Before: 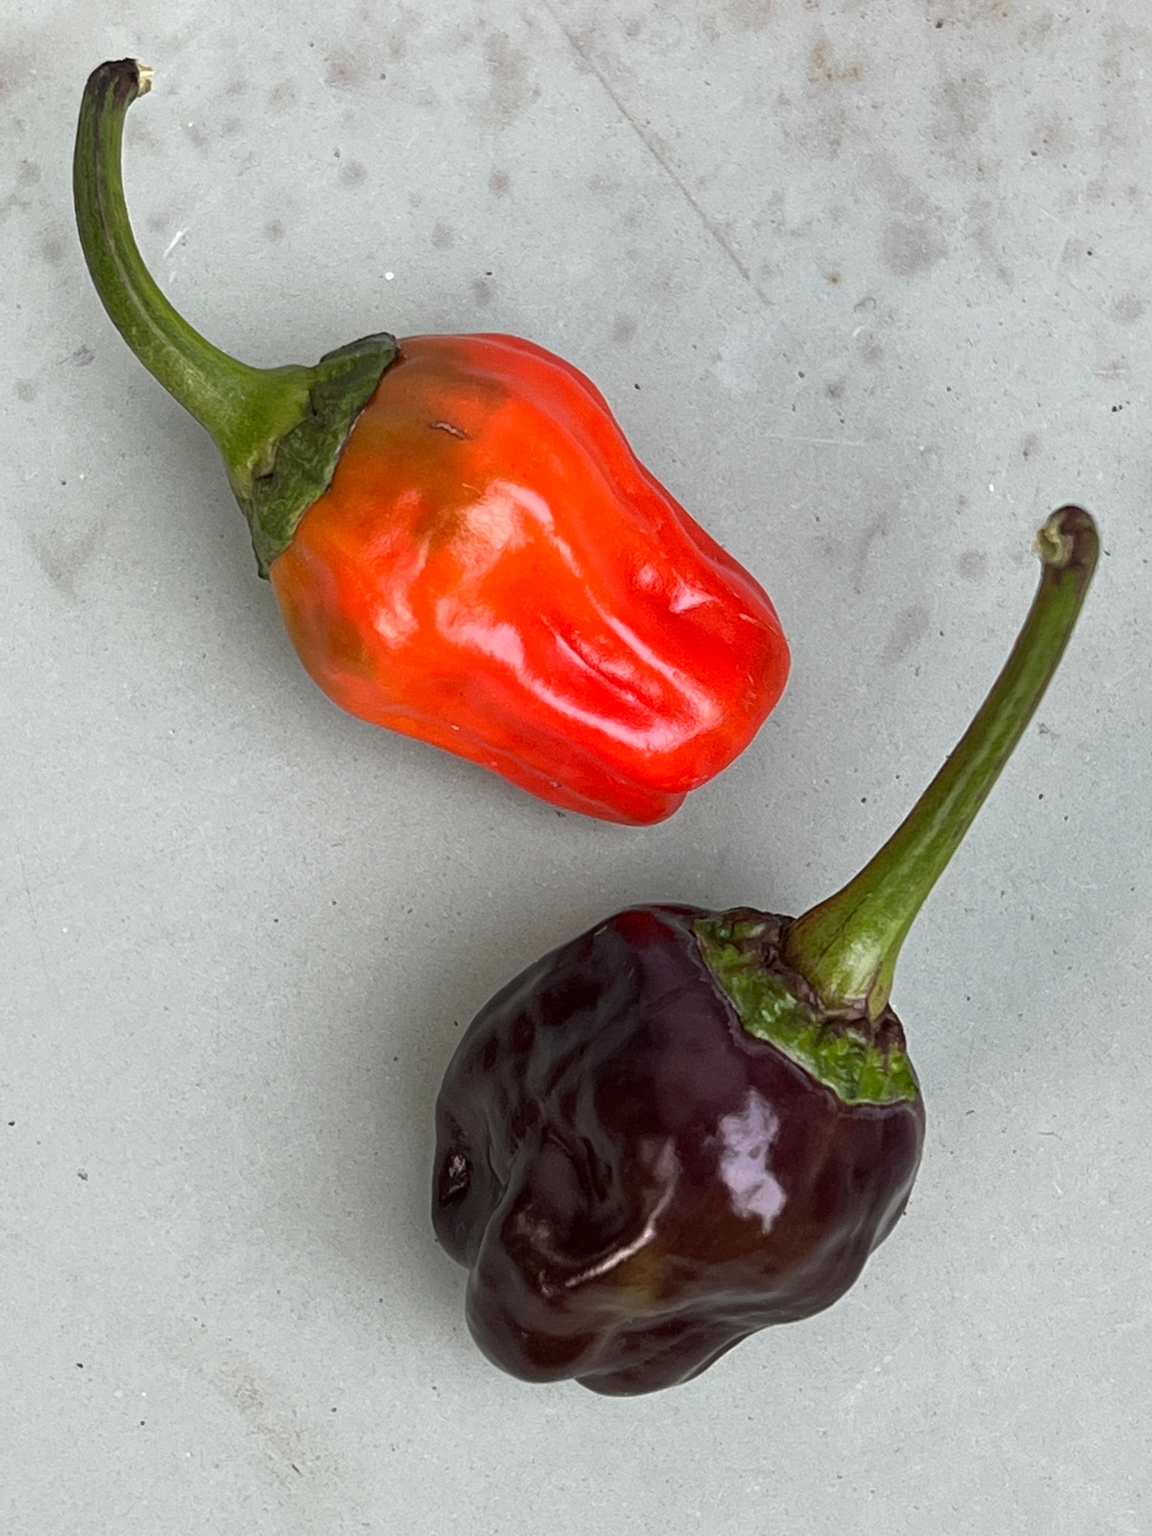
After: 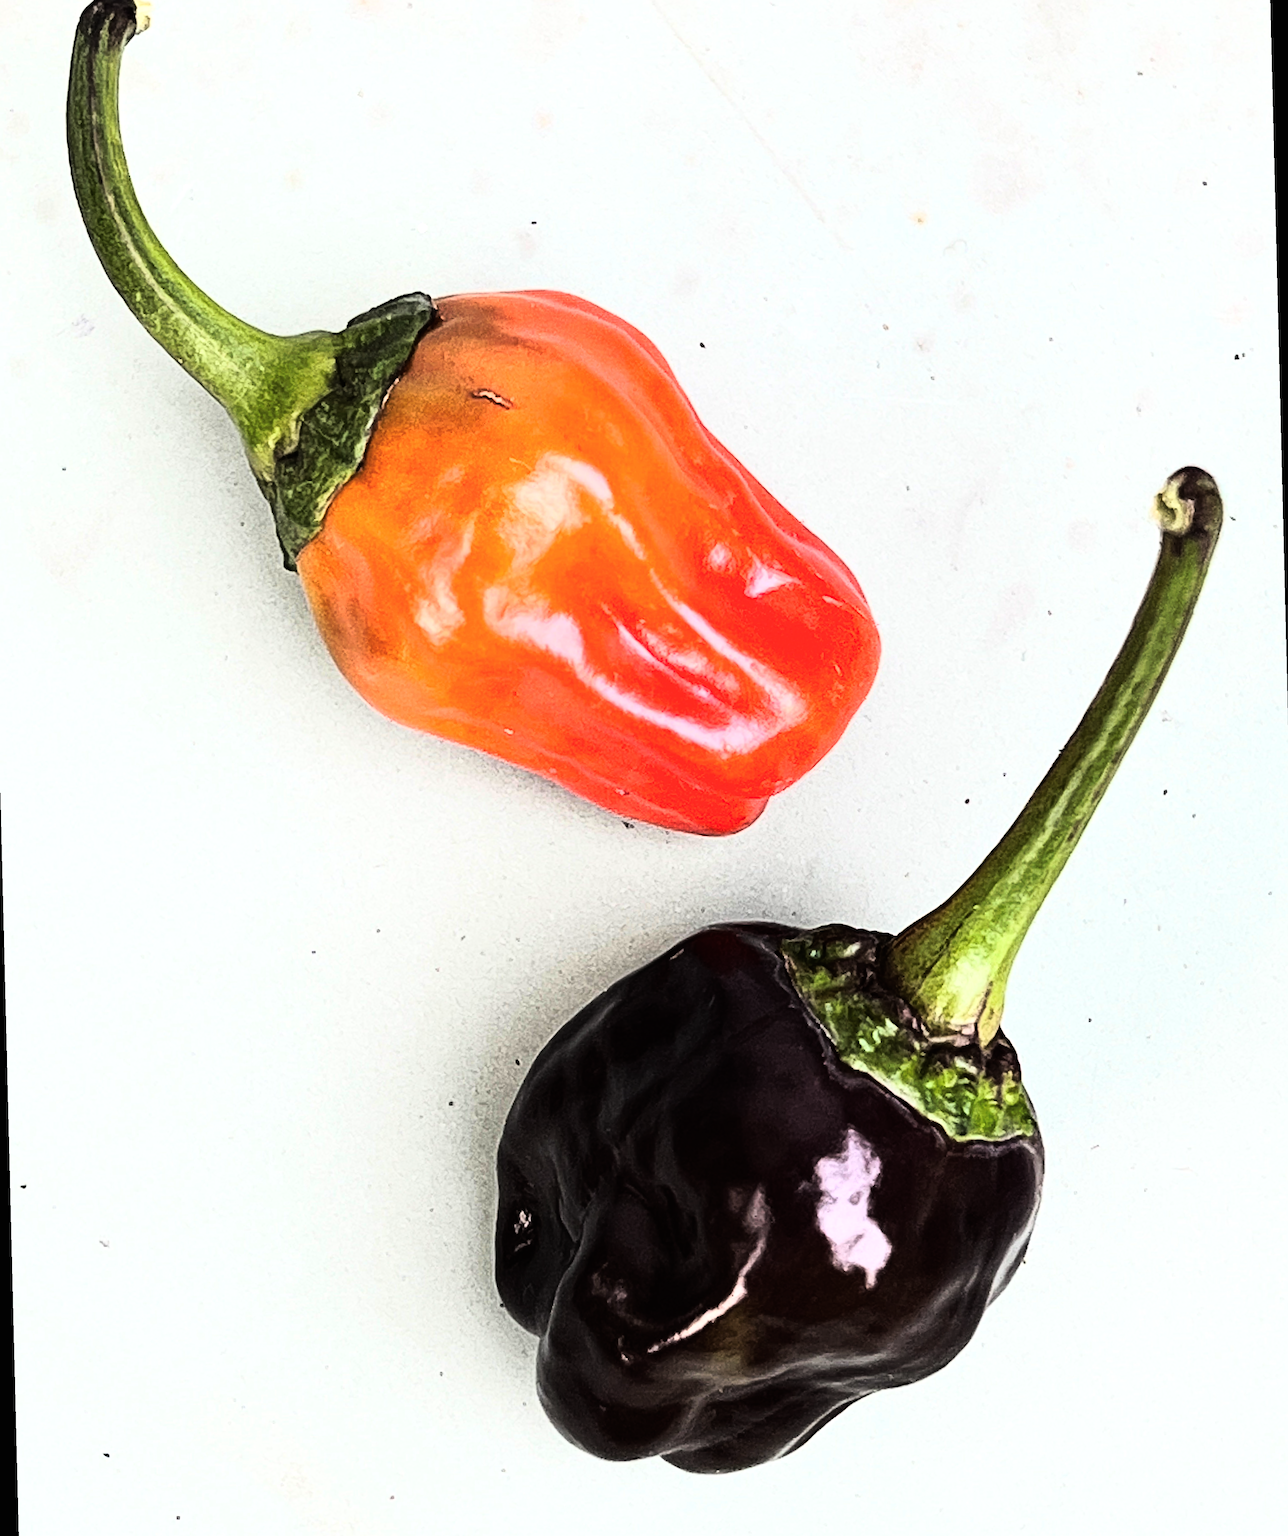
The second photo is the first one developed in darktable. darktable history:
exposure: black level correction -0.005, exposure 0.054 EV, compensate highlight preservation false
rgb curve: curves: ch0 [(0, 0) (0.21, 0.15) (0.24, 0.21) (0.5, 0.75) (0.75, 0.96) (0.89, 0.99) (1, 1)]; ch1 [(0, 0.02) (0.21, 0.13) (0.25, 0.2) (0.5, 0.67) (0.75, 0.9) (0.89, 0.97) (1, 1)]; ch2 [(0, 0.02) (0.21, 0.13) (0.25, 0.2) (0.5, 0.67) (0.75, 0.9) (0.89, 0.97) (1, 1)], compensate middle gray true
sharpen: radius 3.119
crop and rotate: top 2.479%, bottom 3.018%
tone equalizer: -8 EV -0.75 EV, -7 EV -0.7 EV, -6 EV -0.6 EV, -5 EV -0.4 EV, -3 EV 0.4 EV, -2 EV 0.6 EV, -1 EV 0.7 EV, +0 EV 0.75 EV, edges refinement/feathering 500, mask exposure compensation -1.57 EV, preserve details no
rotate and perspective: rotation -1.42°, crop left 0.016, crop right 0.984, crop top 0.035, crop bottom 0.965
tone curve: curves: ch0 [(0, 0) (0.003, 0.003) (0.011, 0.011) (0.025, 0.024) (0.044, 0.044) (0.069, 0.068) (0.1, 0.098) (0.136, 0.133) (0.177, 0.174) (0.224, 0.22) (0.277, 0.272) (0.335, 0.329) (0.399, 0.392) (0.468, 0.46) (0.543, 0.546) (0.623, 0.626) (0.709, 0.711) (0.801, 0.802) (0.898, 0.898) (1, 1)], preserve colors none
